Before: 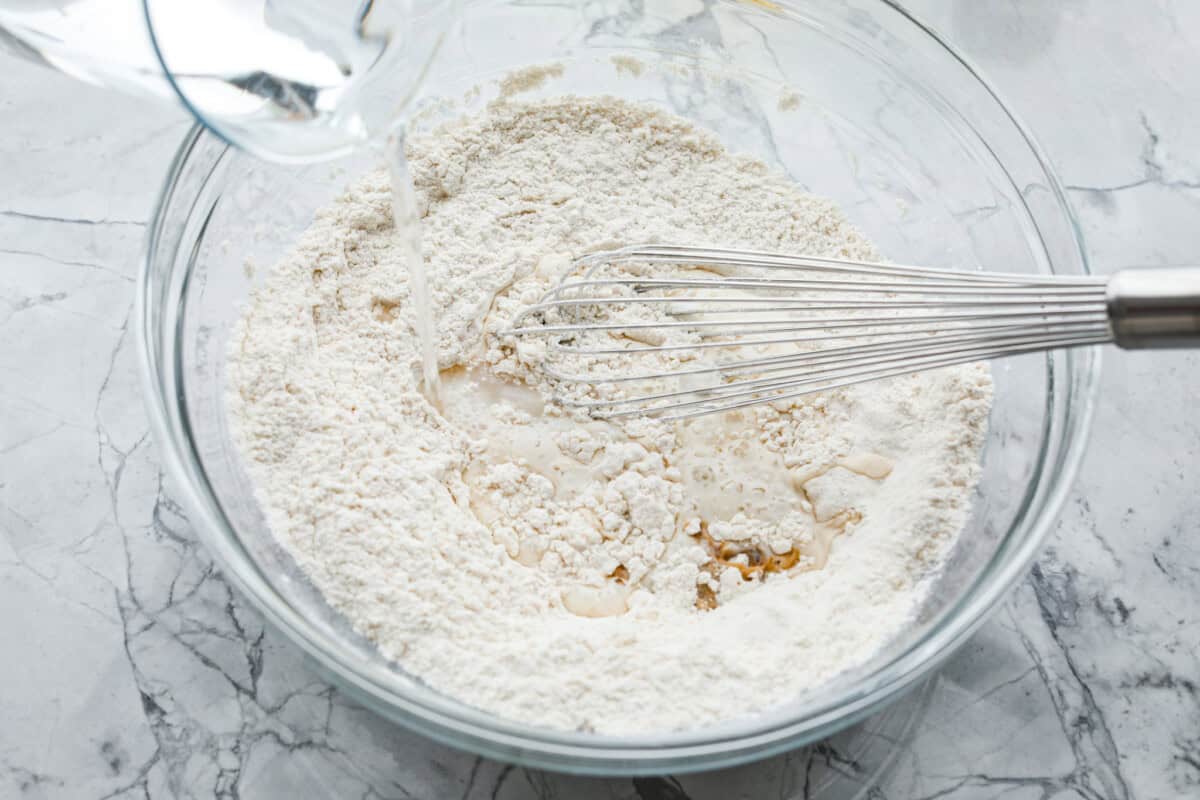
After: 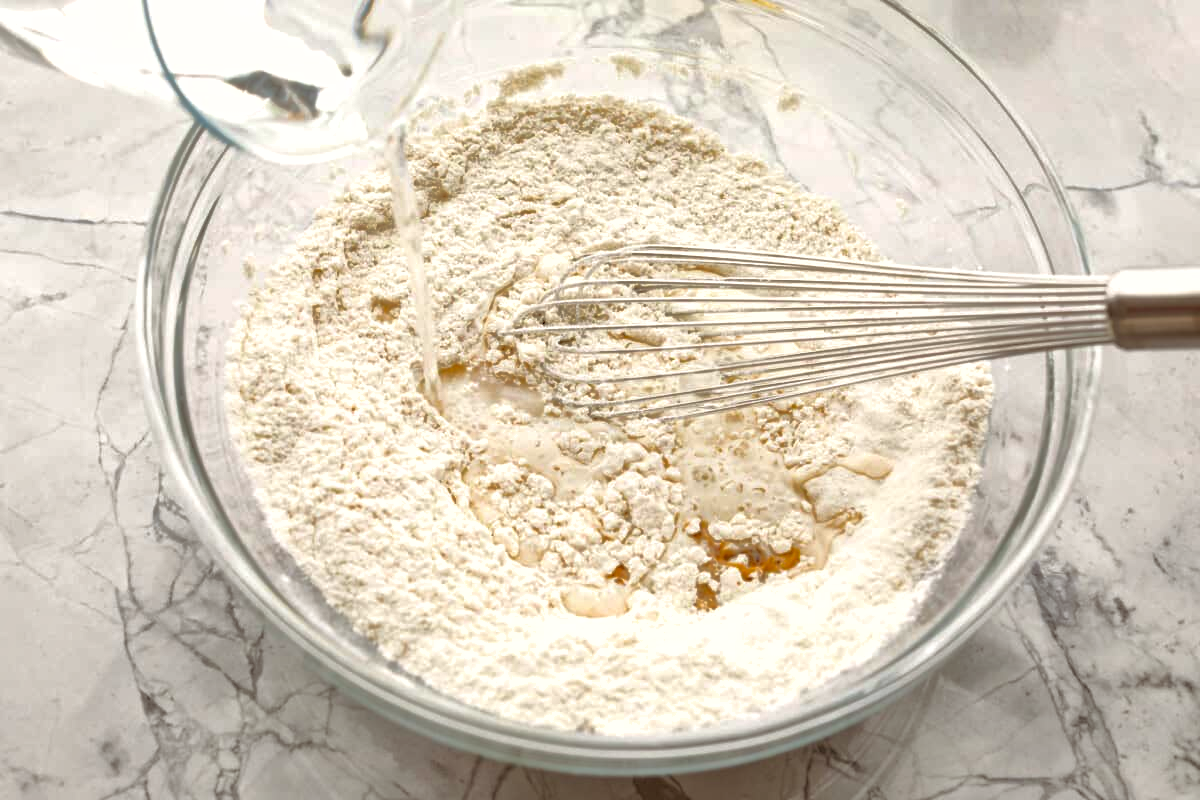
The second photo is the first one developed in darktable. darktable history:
exposure: black level correction 0.001, exposure 0.3 EV, compensate highlight preservation false
color balance rgb: shadows lift › chroma 4.41%, shadows lift › hue 27°, power › chroma 2.5%, power › hue 70°, highlights gain › chroma 1%, highlights gain › hue 27°, saturation formula JzAzBz (2021)
shadows and highlights: on, module defaults
